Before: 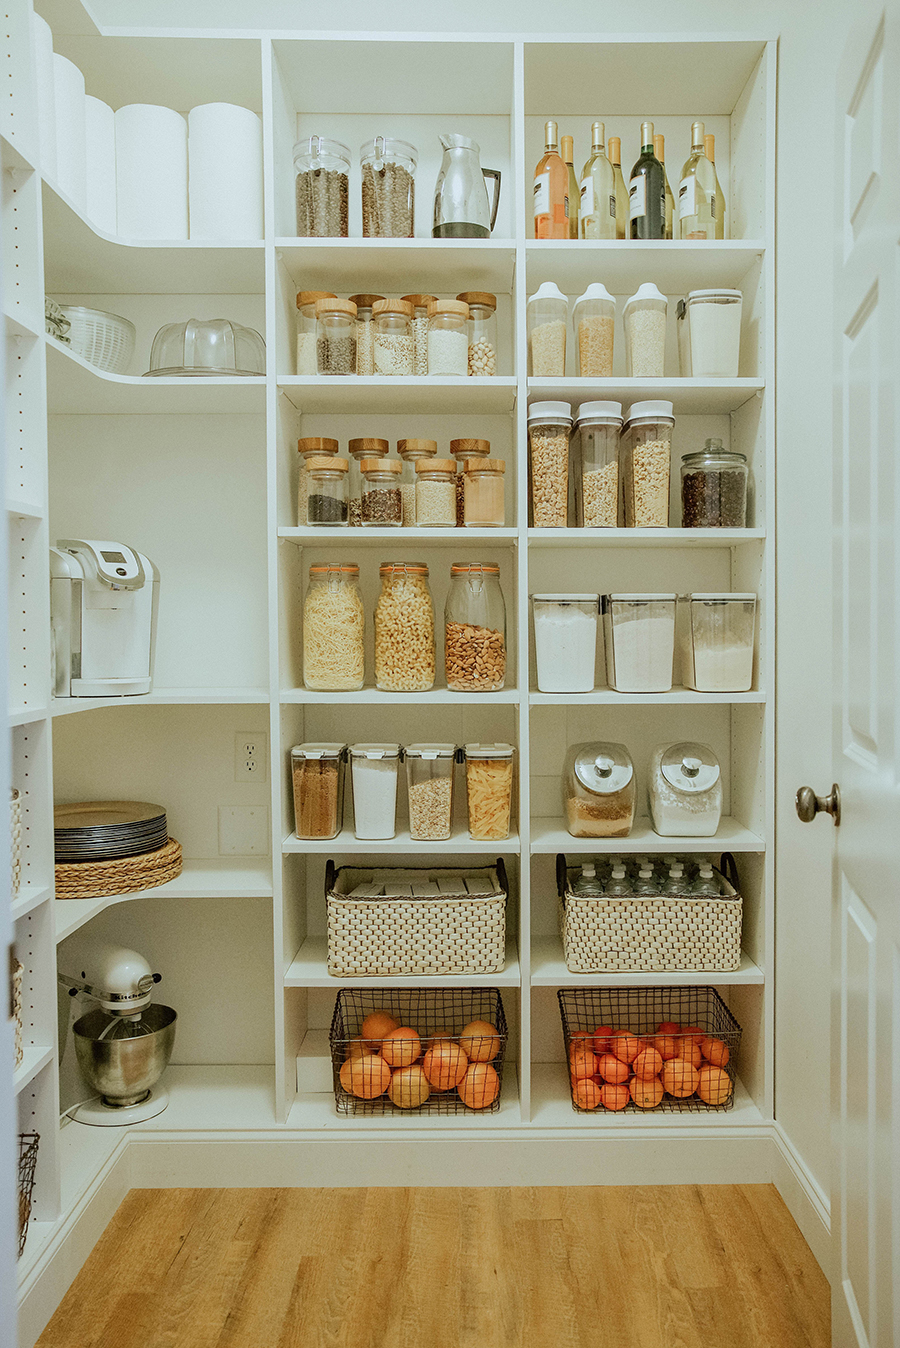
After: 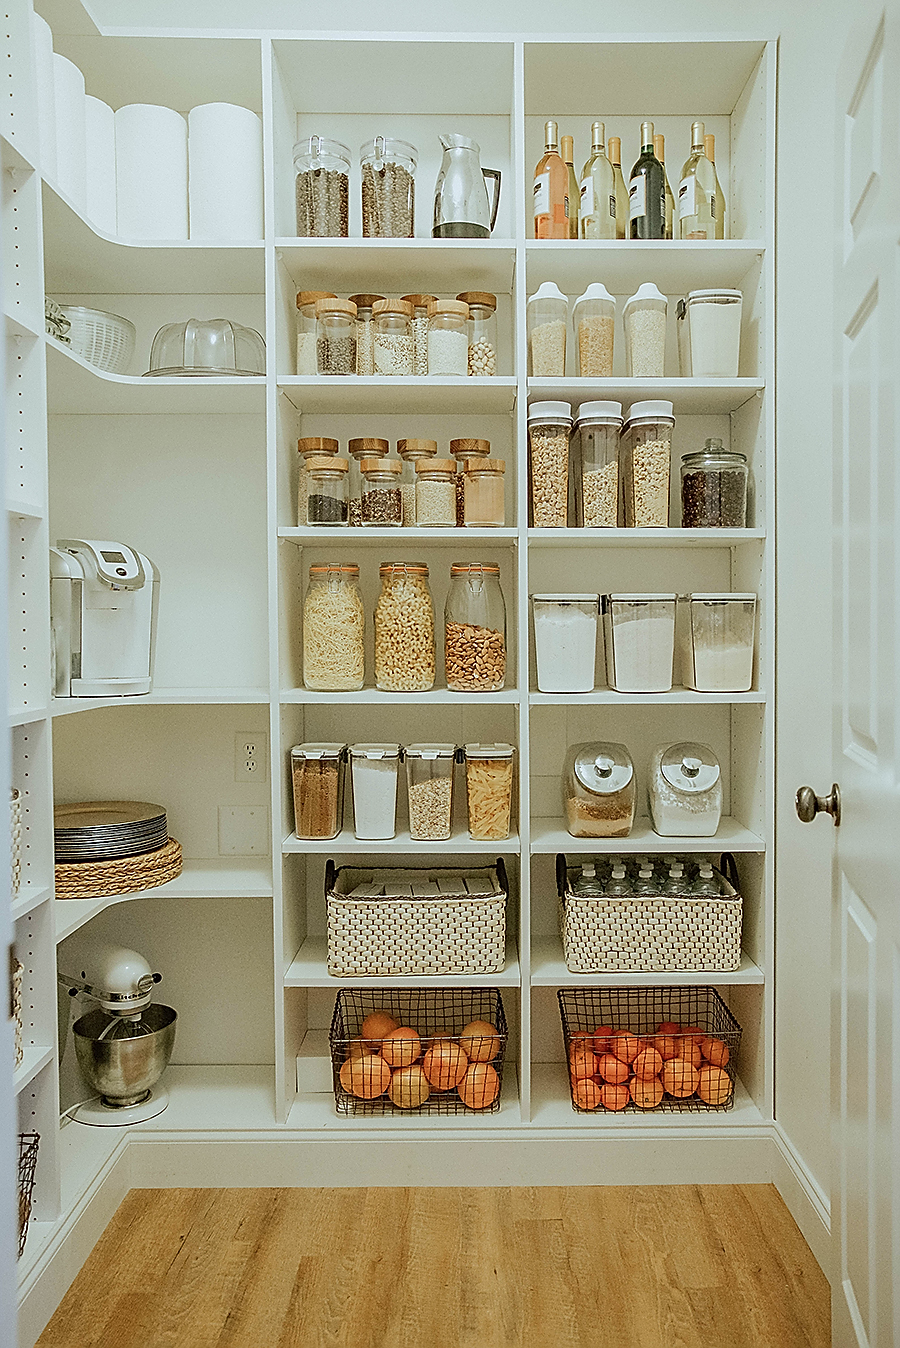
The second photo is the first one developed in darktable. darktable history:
contrast brightness saturation: contrast 0.007, saturation -0.067
sharpen: radius 1.372, amount 1.246, threshold 0.825
